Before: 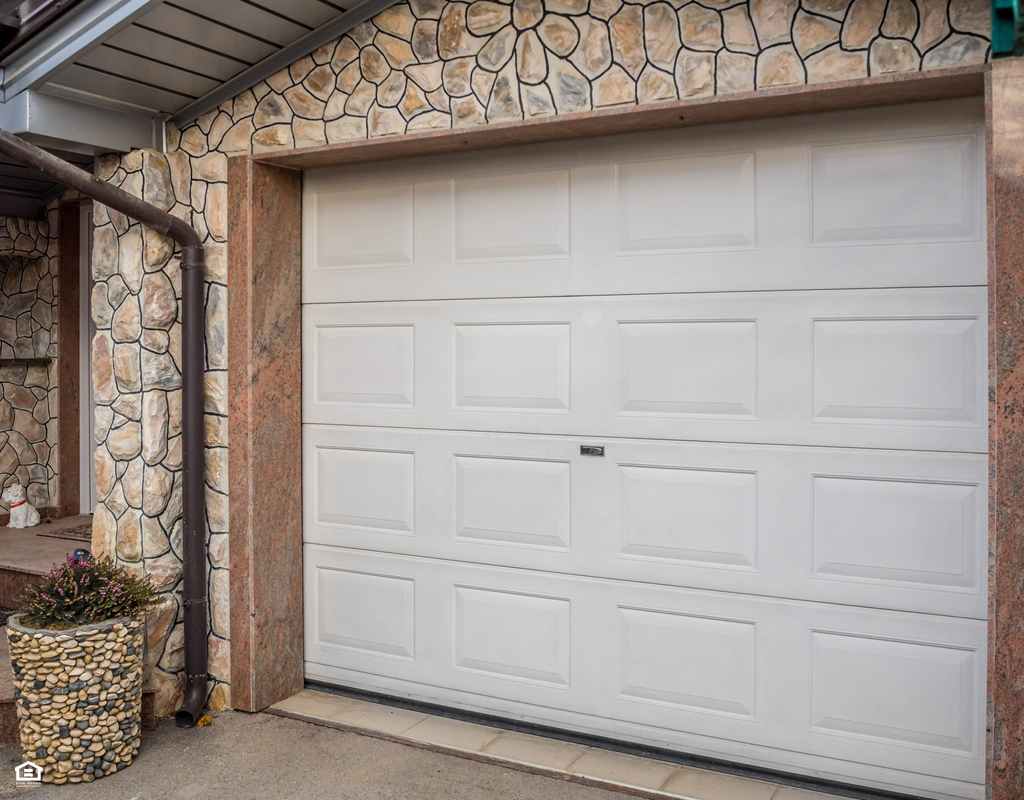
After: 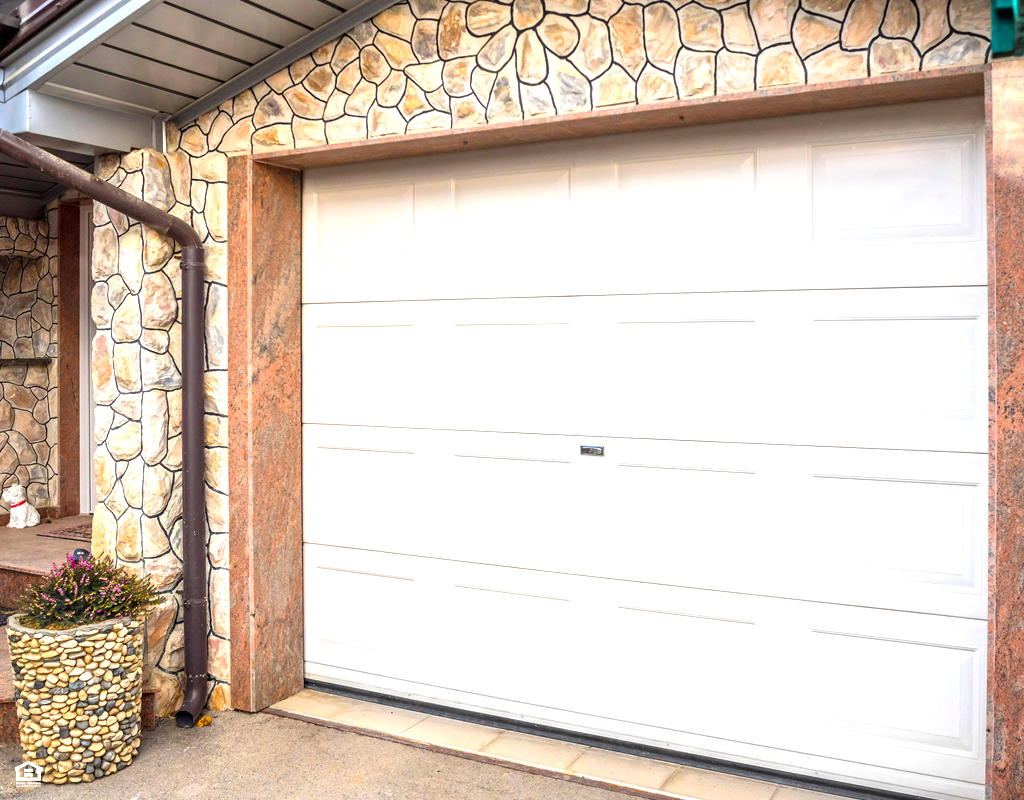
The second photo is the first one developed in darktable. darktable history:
color correction: highlights b* -0.037, saturation 1.31
levels: gray 50.86%
exposure: black level correction 0, exposure 1.199 EV, compensate highlight preservation false
